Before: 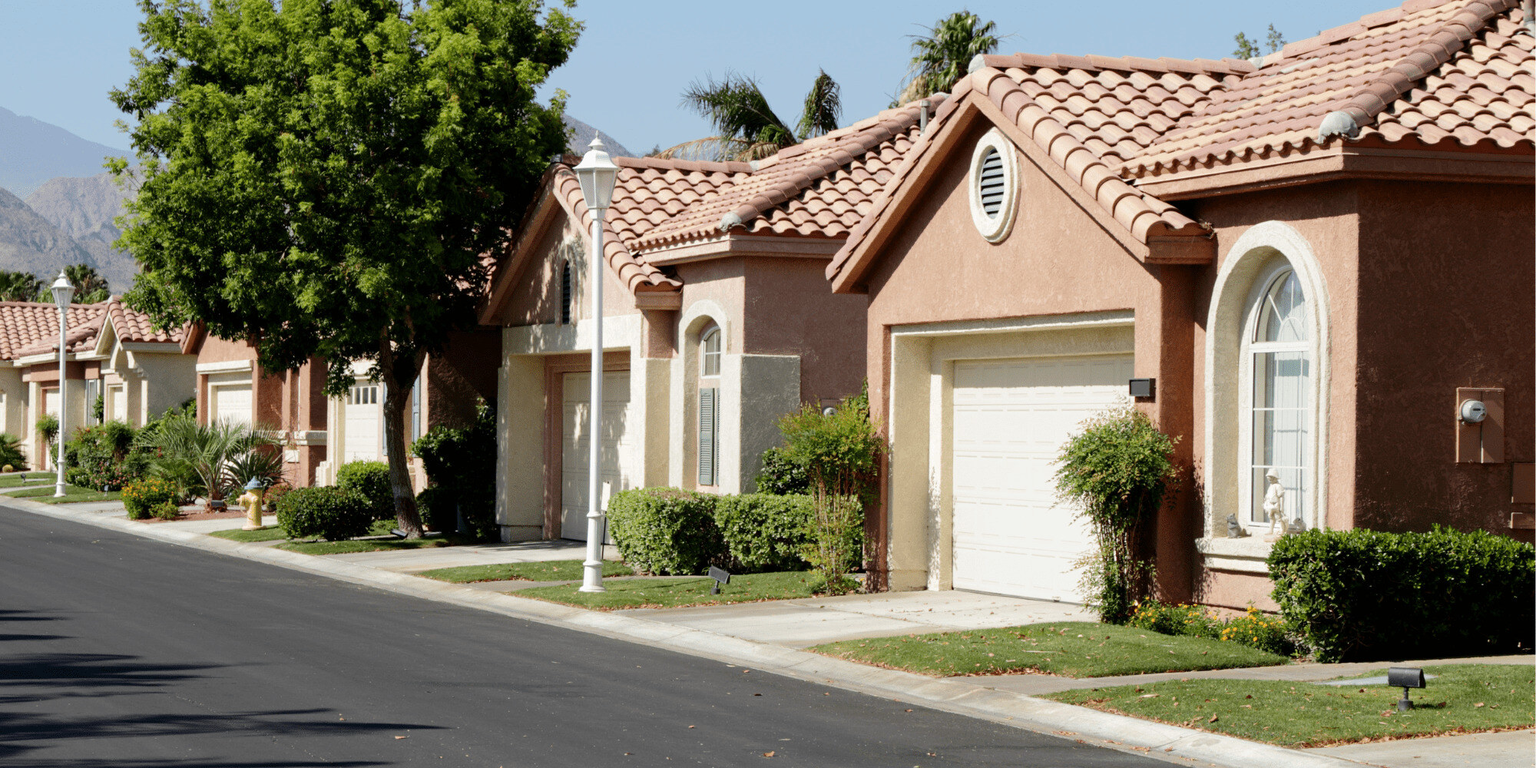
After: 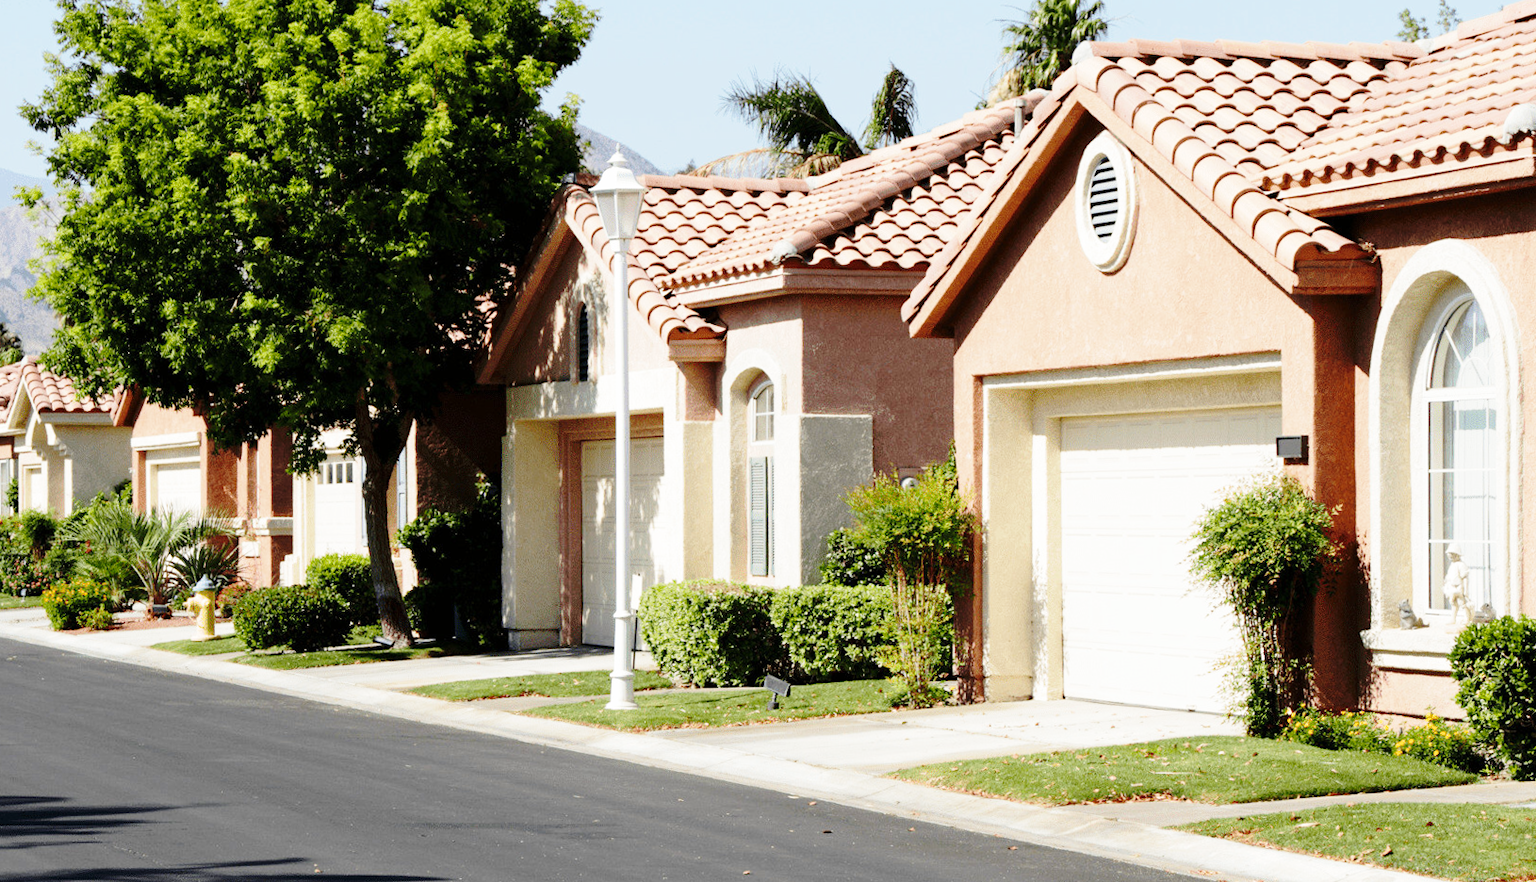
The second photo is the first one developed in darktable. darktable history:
crop and rotate: angle 1°, left 4.281%, top 0.642%, right 11.383%, bottom 2.486%
base curve: curves: ch0 [(0, 0) (0.028, 0.03) (0.121, 0.232) (0.46, 0.748) (0.859, 0.968) (1, 1)], preserve colors none
